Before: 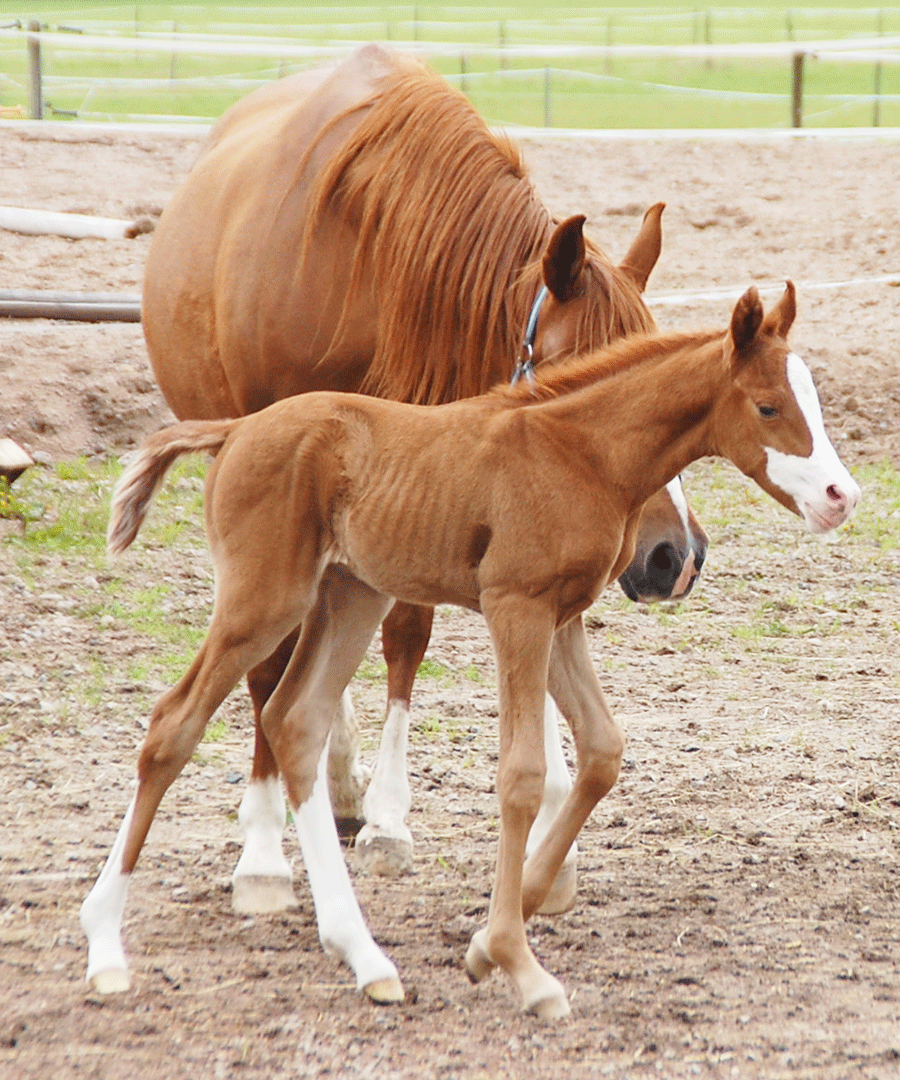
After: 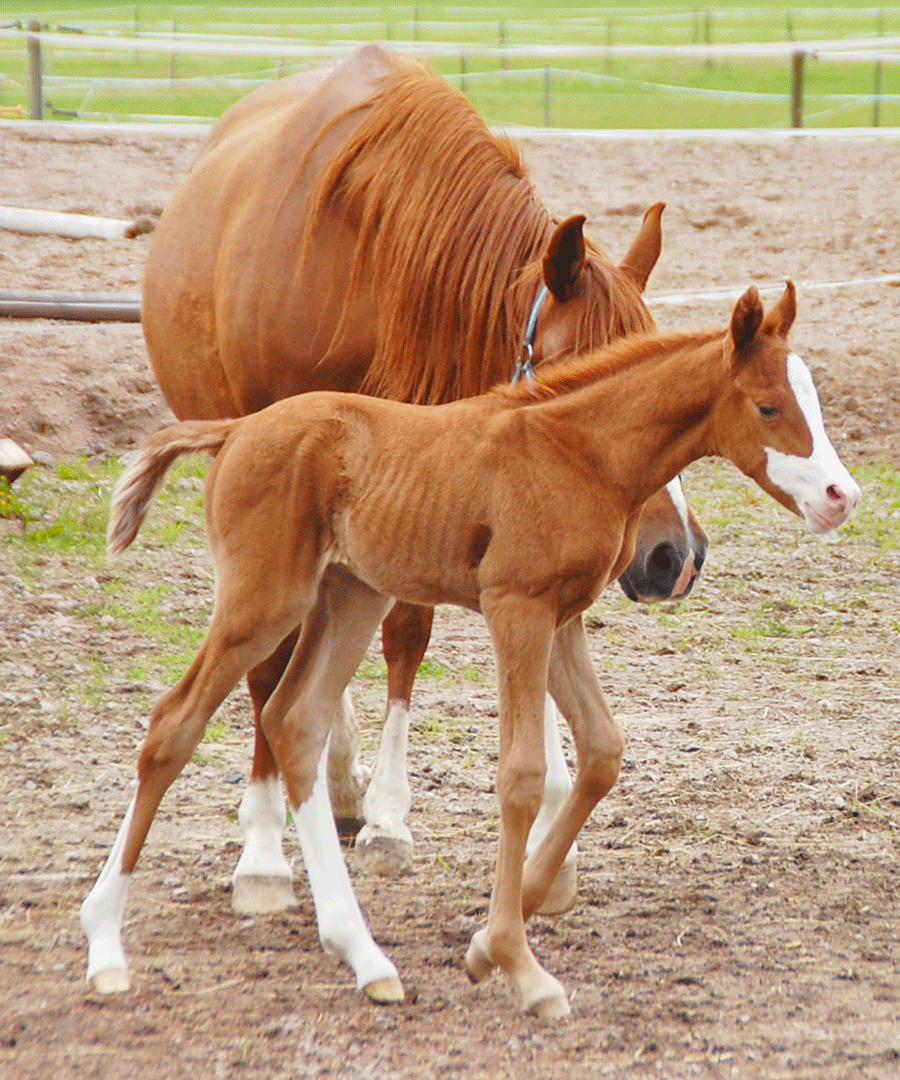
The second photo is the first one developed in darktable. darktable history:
shadows and highlights: shadows 30.05
contrast brightness saturation: contrast 0.036, saturation 0.162
